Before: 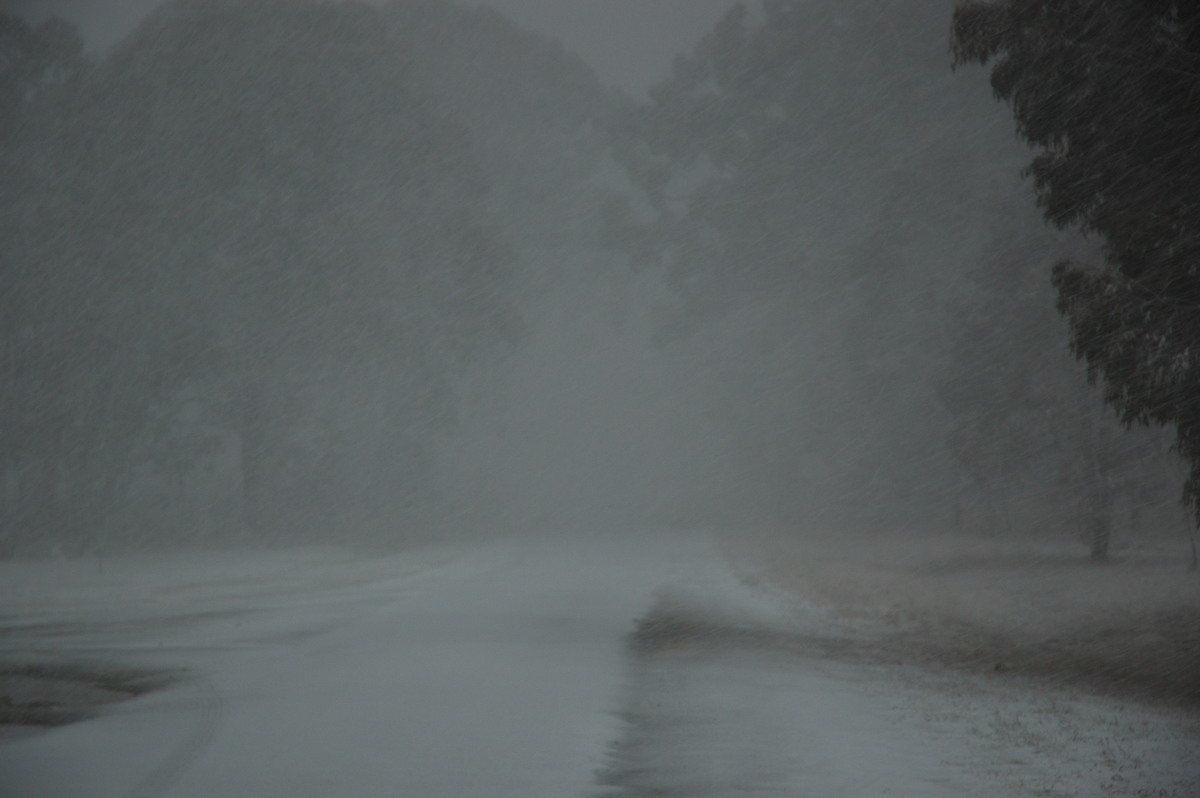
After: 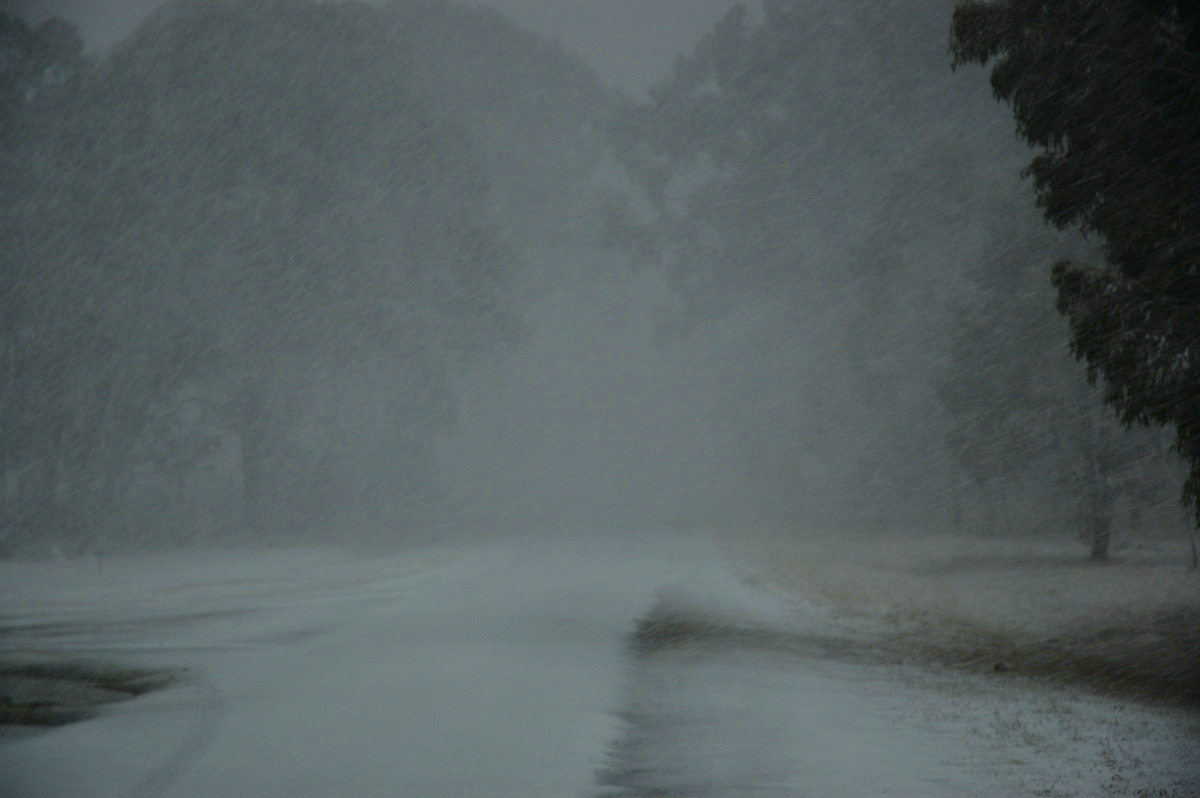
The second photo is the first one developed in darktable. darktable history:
tone curve: curves: ch0 [(0.001, 0.034) (0.115, 0.093) (0.251, 0.232) (0.382, 0.397) (0.652, 0.719) (0.802, 0.876) (1, 0.998)]; ch1 [(0, 0) (0.384, 0.324) (0.472, 0.466) (0.504, 0.5) (0.517, 0.533) (0.547, 0.564) (0.582, 0.628) (0.657, 0.727) (1, 1)]; ch2 [(0, 0) (0.278, 0.232) (0.5, 0.5) (0.531, 0.552) (0.61, 0.653) (1, 1)], color space Lab, independent channels, preserve colors none
local contrast: on, module defaults
tone equalizer: -8 EV -0.029 EV, -7 EV 0.045 EV, -6 EV -0.007 EV, -5 EV 0.009 EV, -4 EV -0.035 EV, -3 EV -0.229 EV, -2 EV -0.669 EV, -1 EV -0.998 EV, +0 EV -0.951 EV, edges refinement/feathering 500, mask exposure compensation -1.57 EV, preserve details no
